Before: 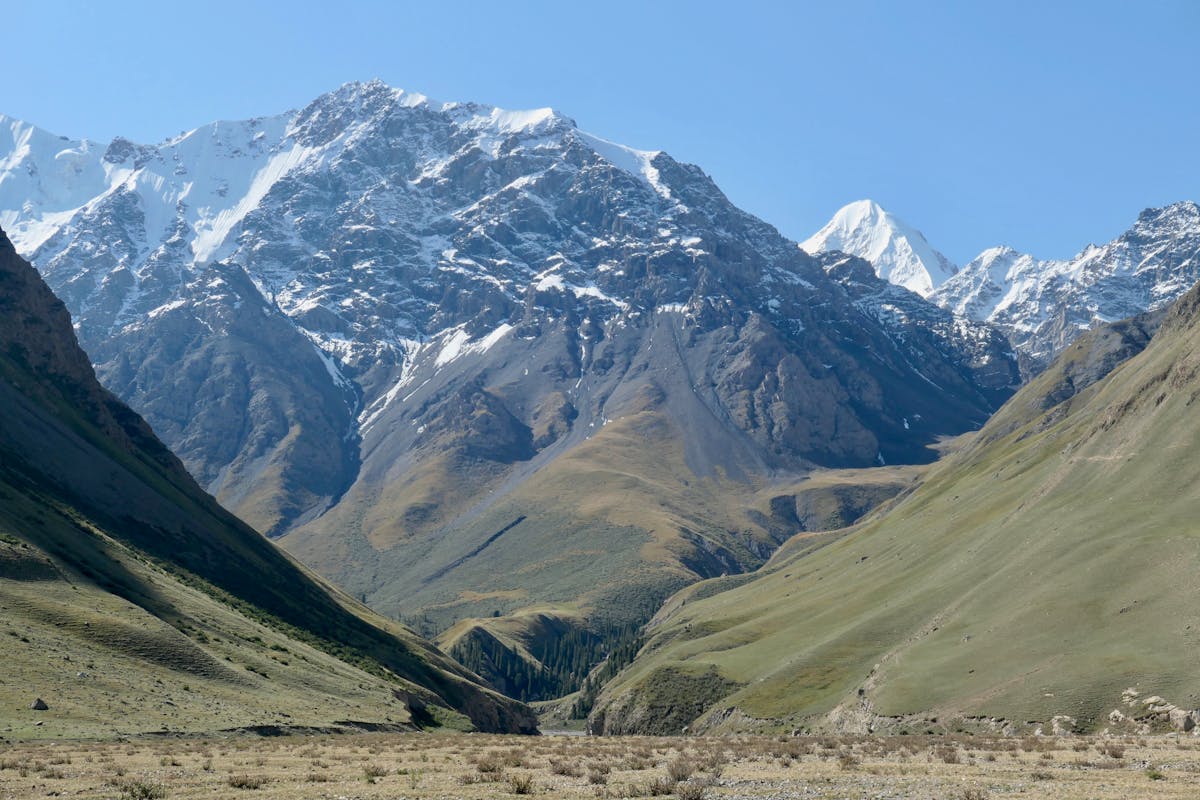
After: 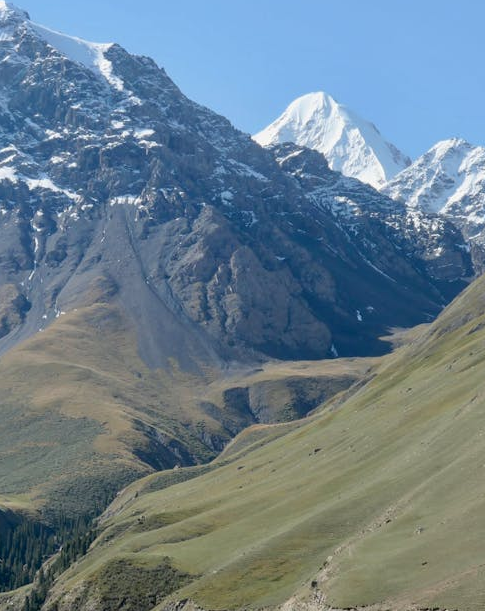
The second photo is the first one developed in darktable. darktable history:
crop: left 45.606%, top 13.557%, right 13.934%, bottom 9.998%
